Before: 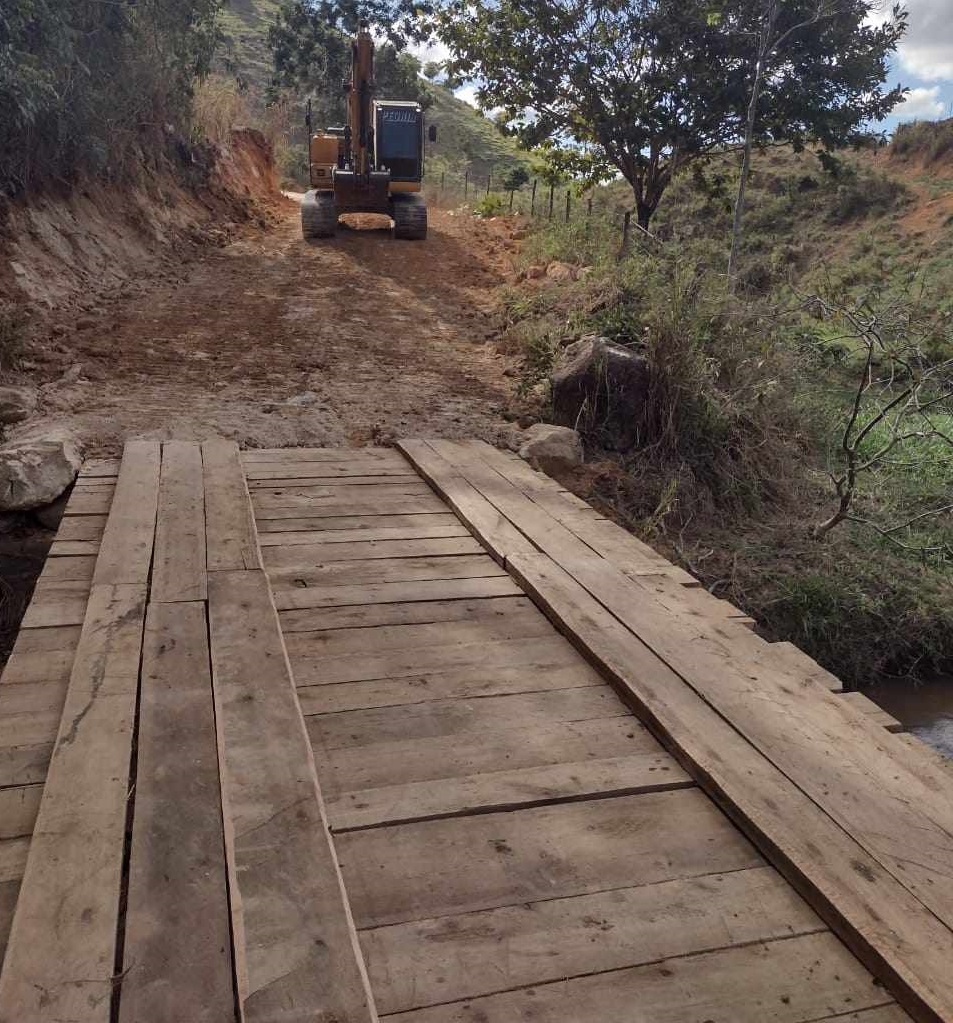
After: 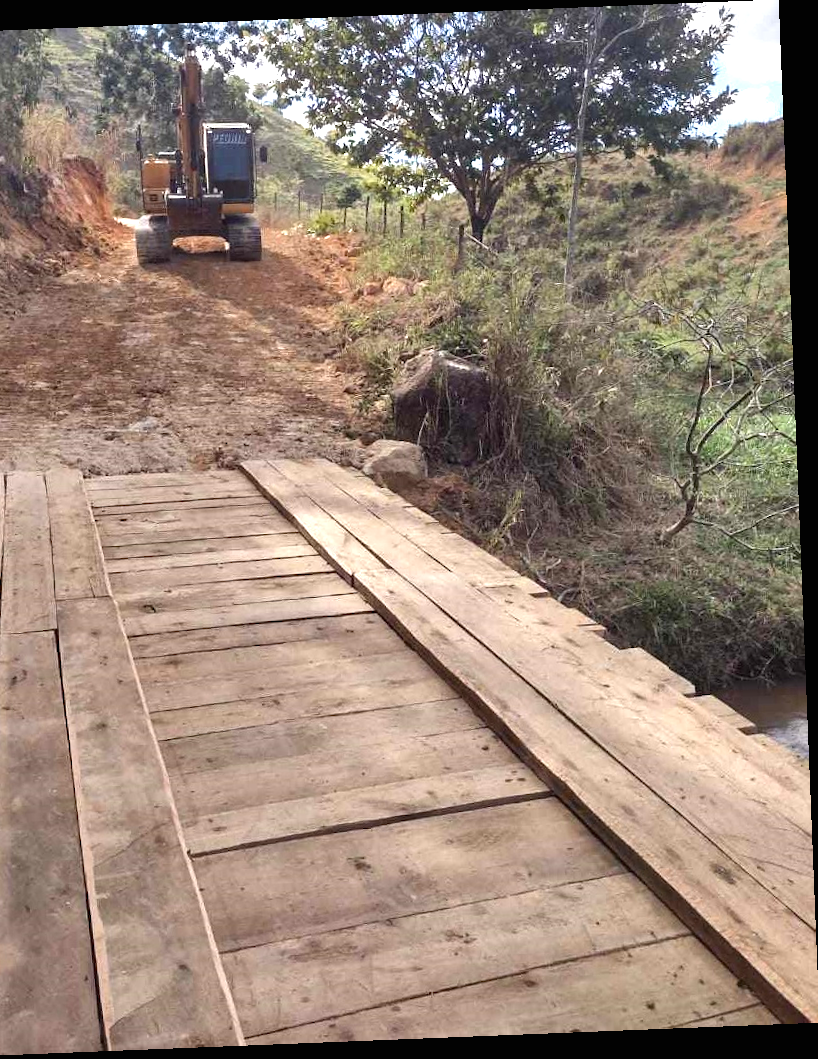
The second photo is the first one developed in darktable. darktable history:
rotate and perspective: rotation -2.29°, automatic cropping off
exposure: black level correction 0, exposure 1.2 EV, compensate exposure bias true, compensate highlight preservation false
crop: left 17.582%, bottom 0.031%
